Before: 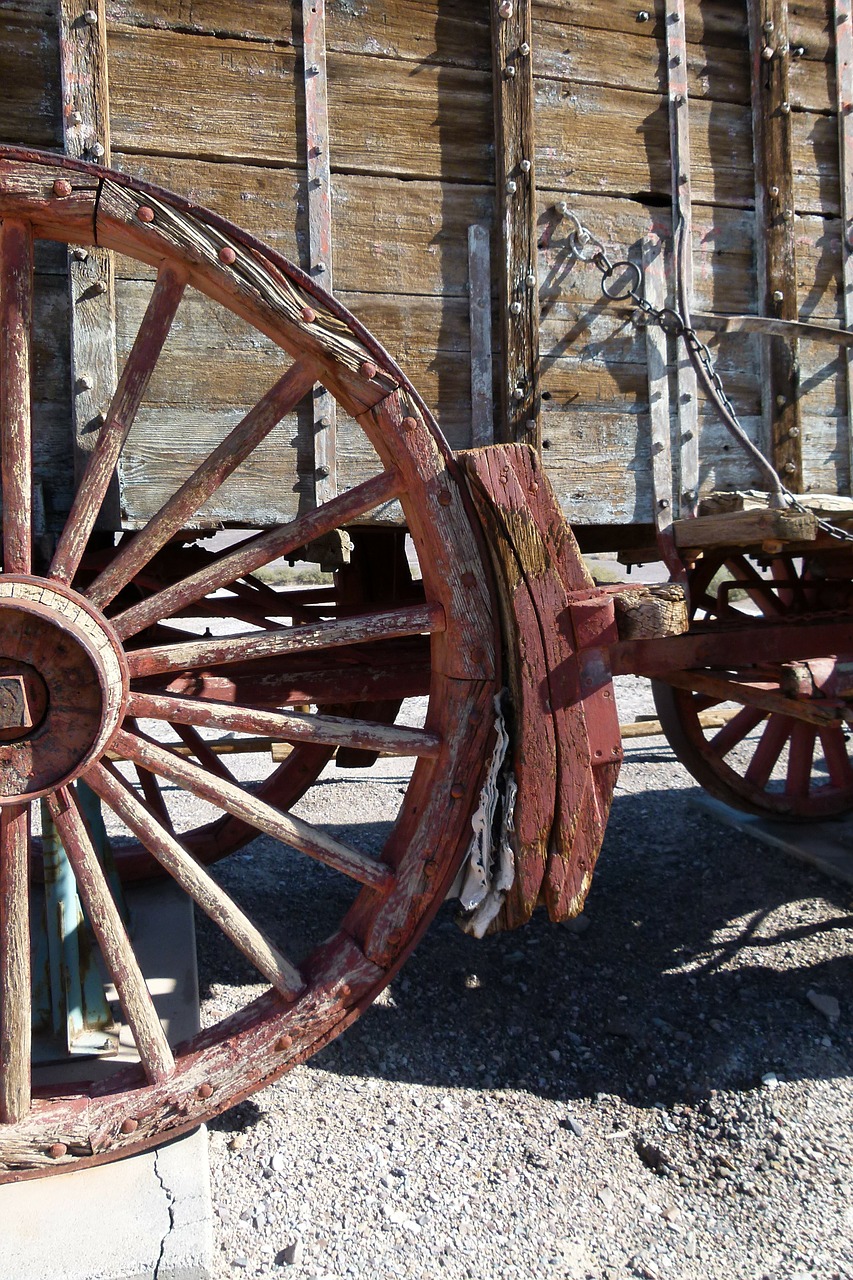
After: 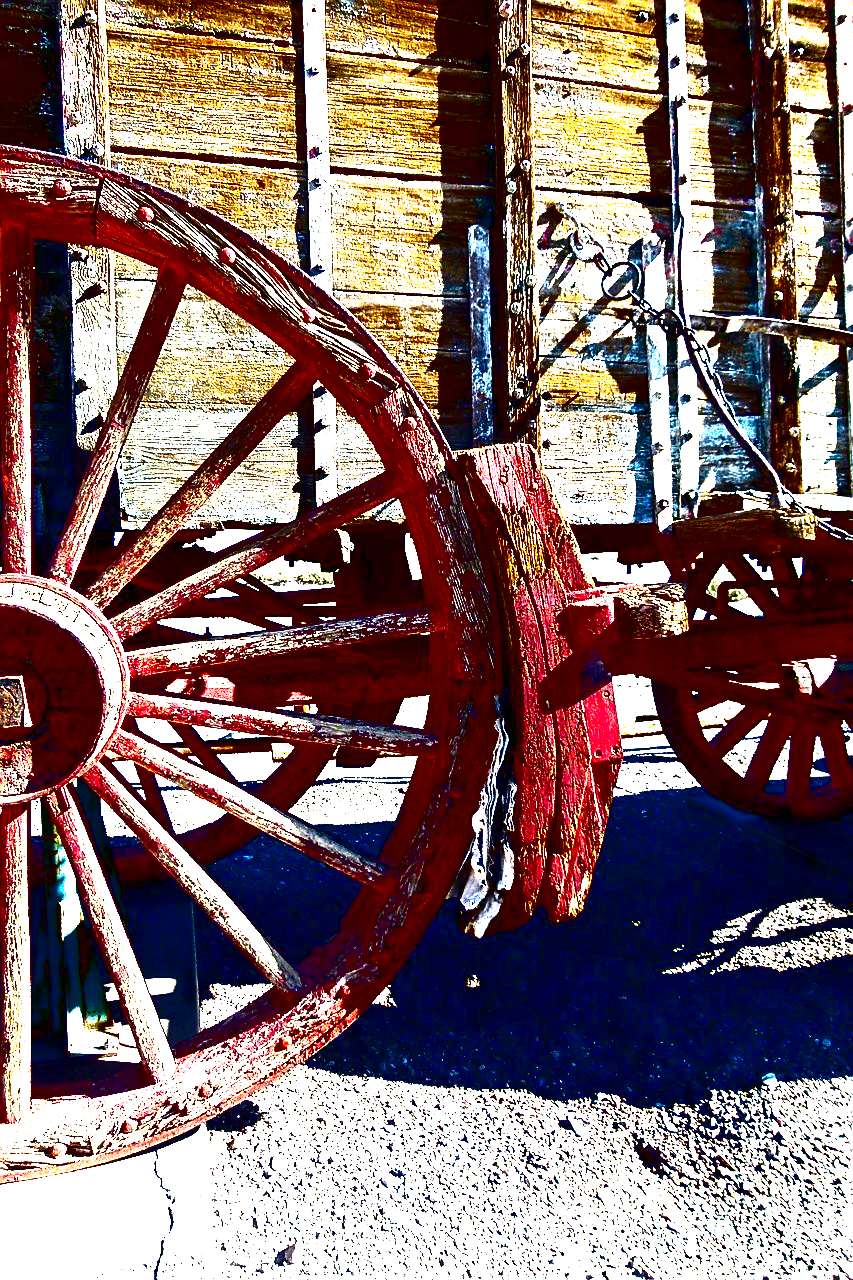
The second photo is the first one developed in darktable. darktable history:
exposure: black level correction 0.005, exposure 2.084 EV, compensate highlight preservation false
shadows and highlights: shadows -62.32, white point adjustment -5.22, highlights 61.59
white balance: red 0.978, blue 0.999
contrast brightness saturation: brightness -1, saturation 1
sharpen: on, module defaults
